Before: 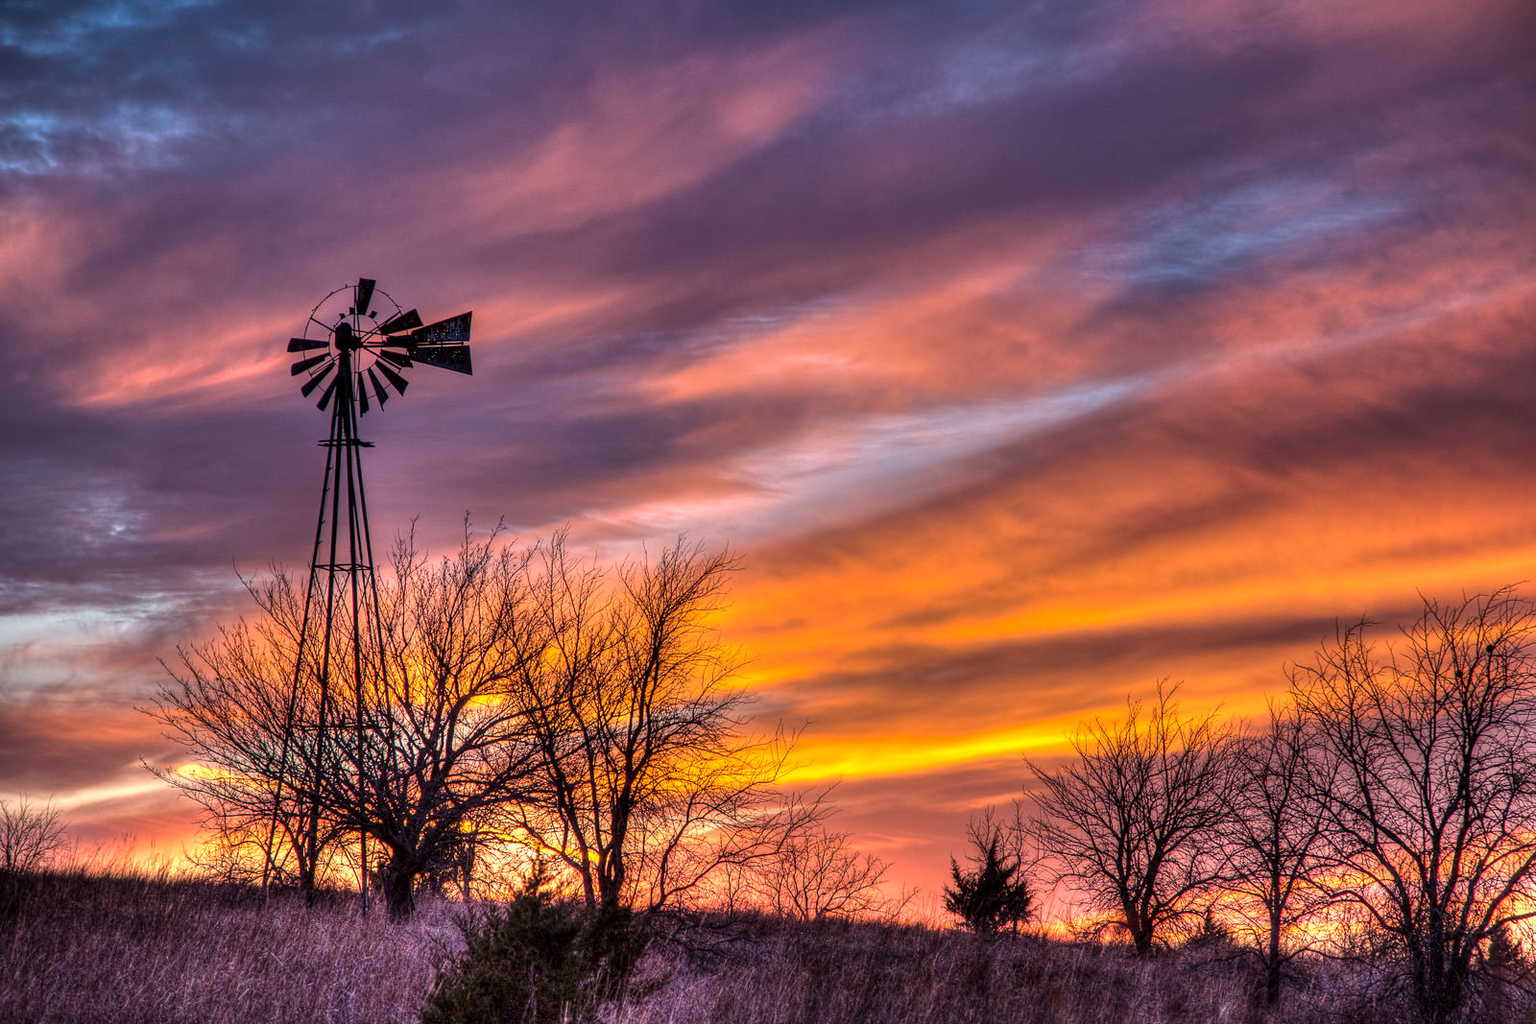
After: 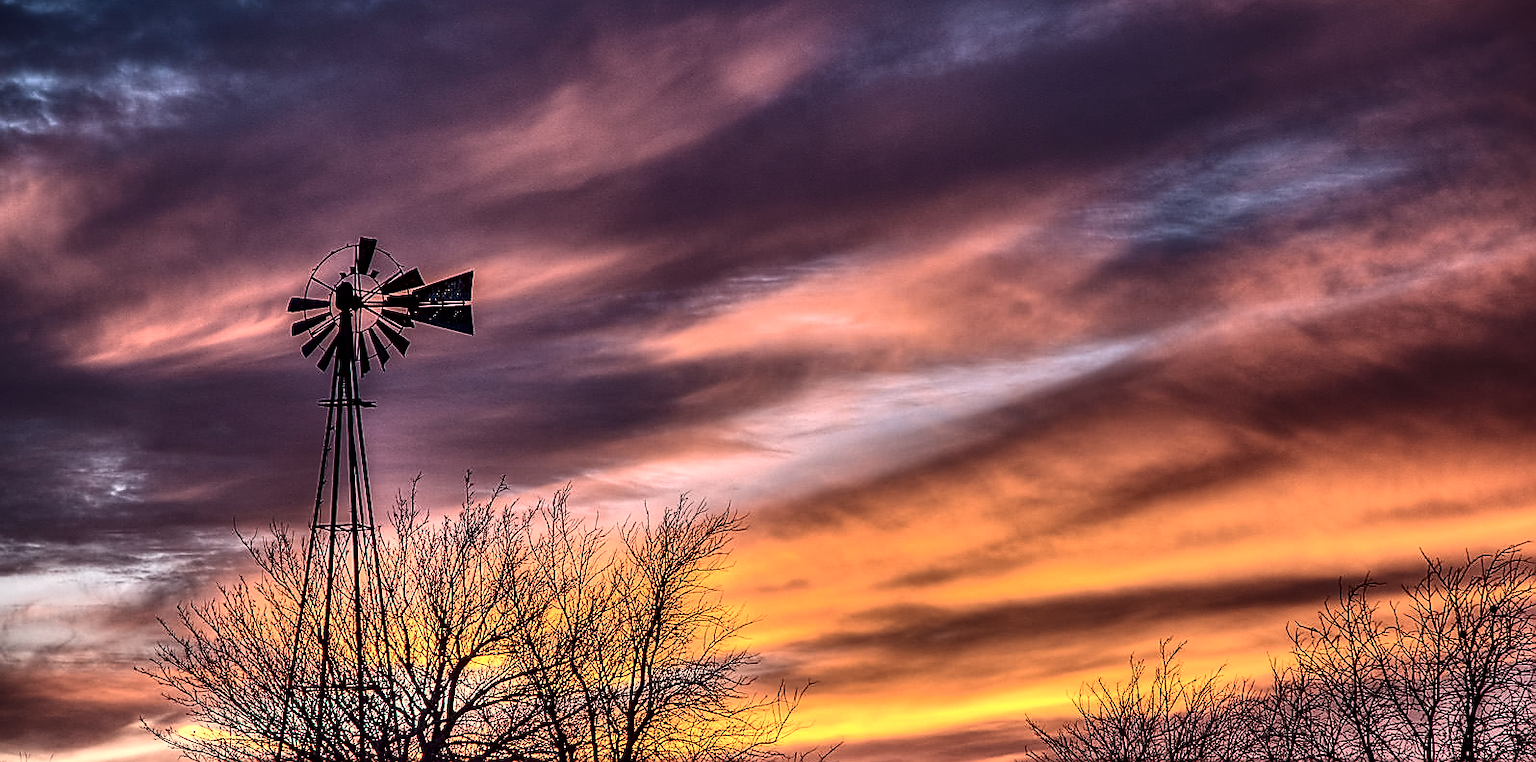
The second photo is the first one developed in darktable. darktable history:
sharpen: radius 1.393, amount 1.259, threshold 0.719
contrast brightness saturation: contrast 0.325, brightness -0.065, saturation 0.171
crop: top 4.066%, bottom 21.242%
color correction: highlights a* 5.49, highlights b* 5.19, saturation 0.682
